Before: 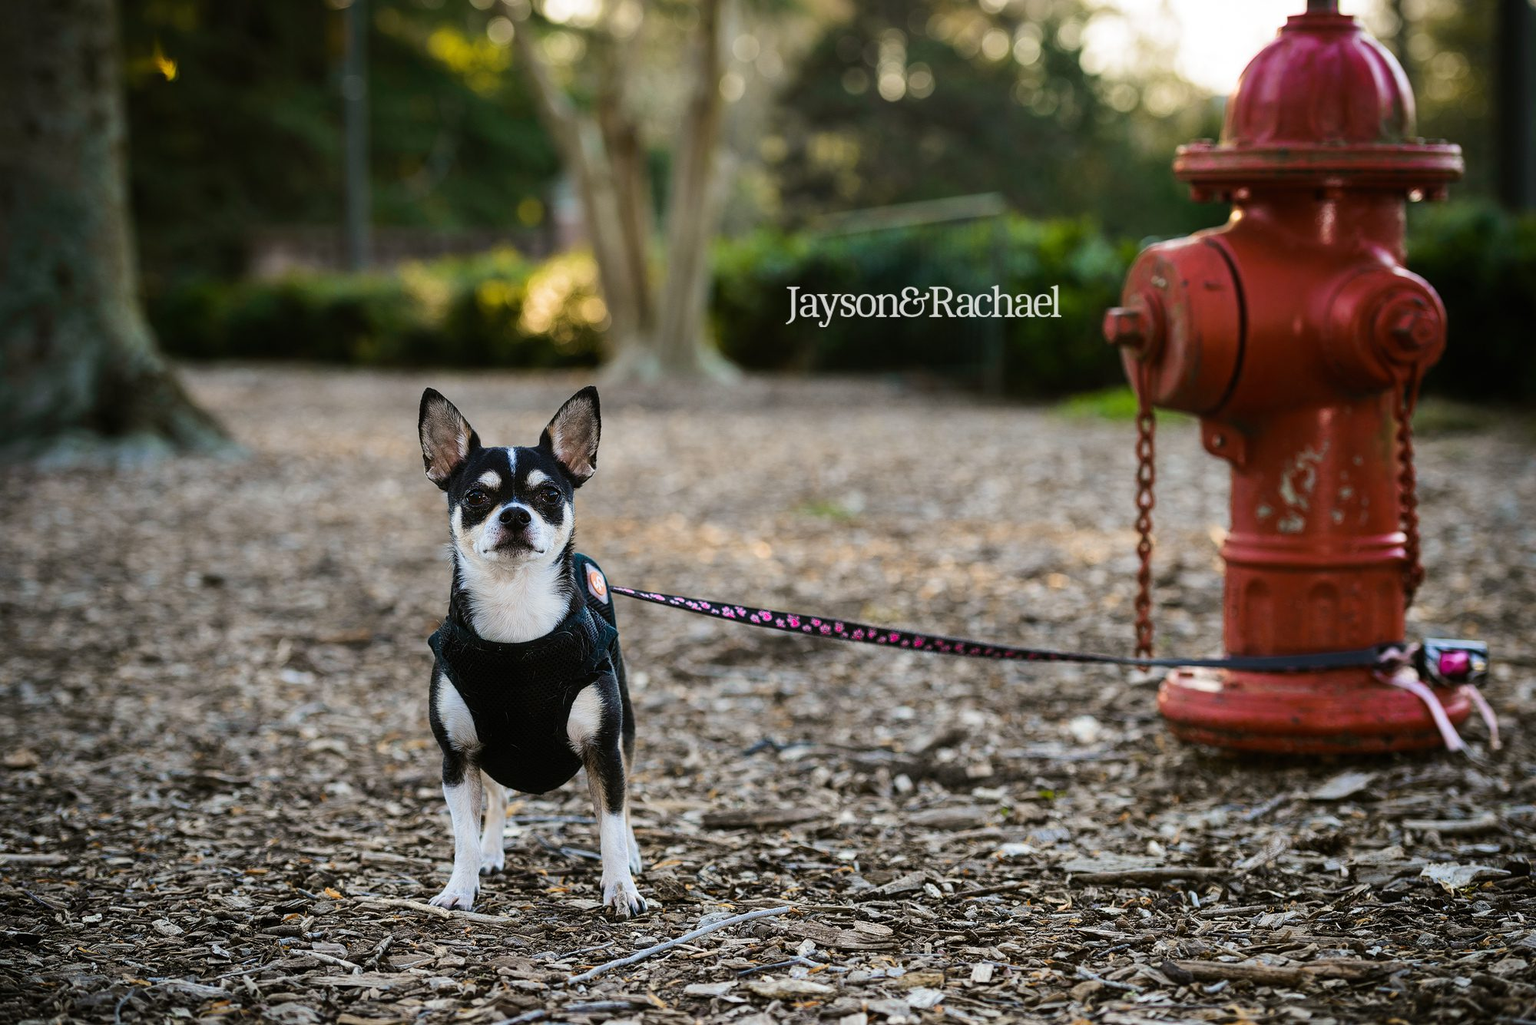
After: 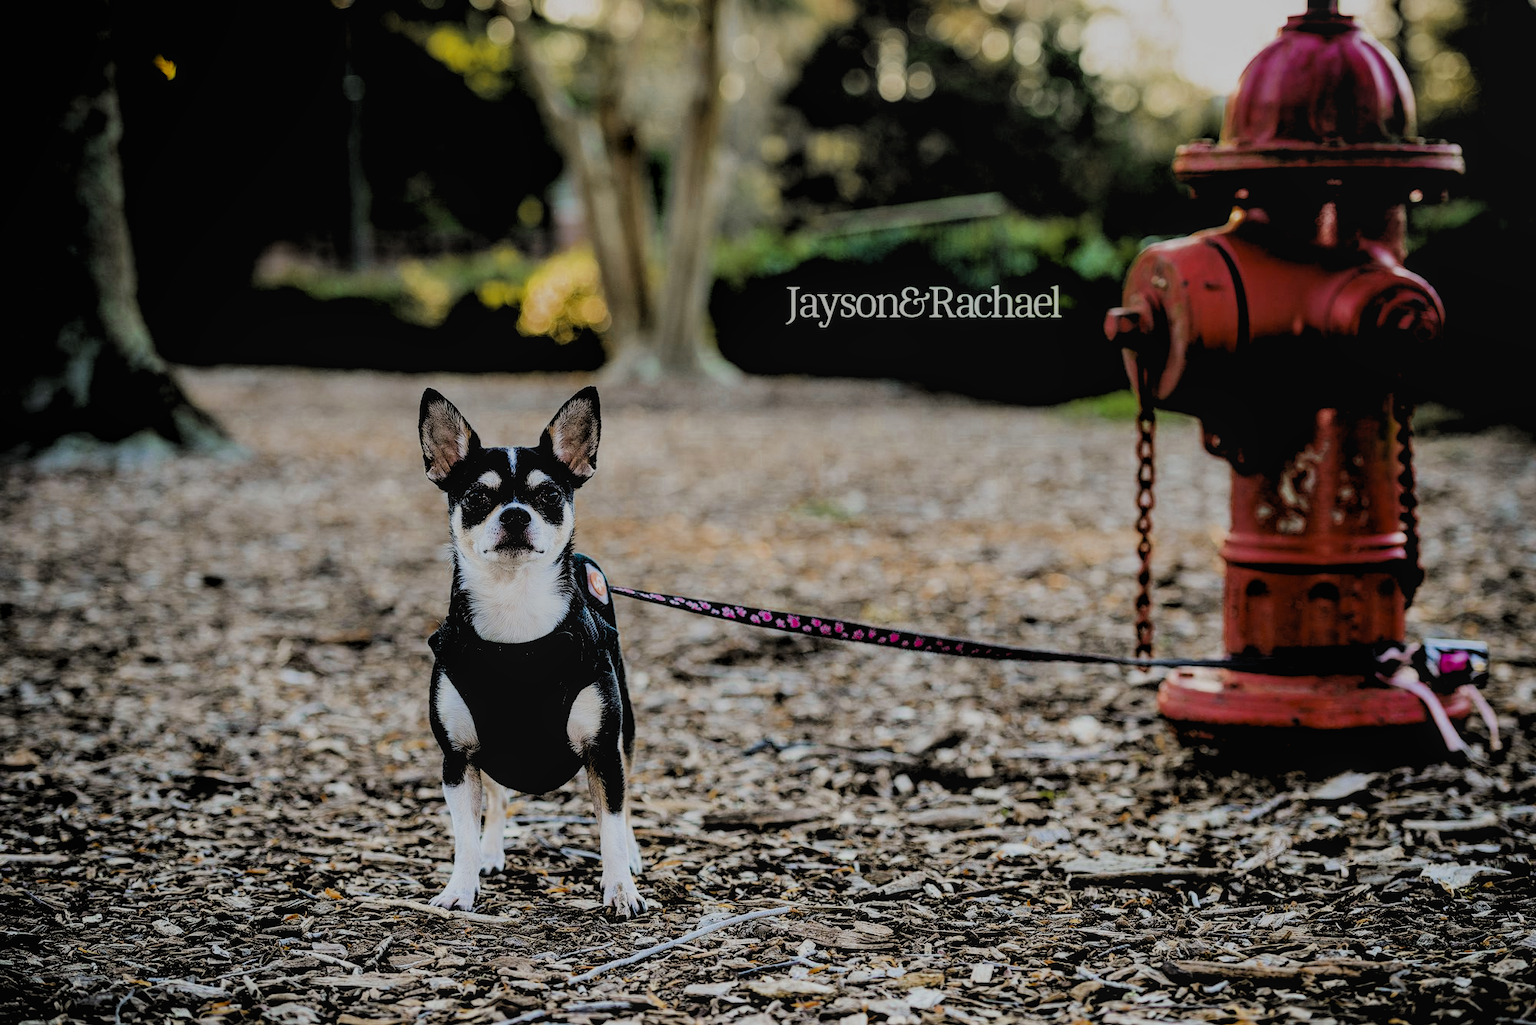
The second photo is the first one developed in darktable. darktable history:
color zones: curves: ch0 [(0.11, 0.396) (0.195, 0.36) (0.25, 0.5) (0.303, 0.412) (0.357, 0.544) (0.75, 0.5) (0.967, 0.328)]; ch1 [(0, 0.468) (0.112, 0.512) (0.202, 0.6) (0.25, 0.5) (0.307, 0.352) (0.357, 0.544) (0.75, 0.5) (0.963, 0.524)]
rgb levels: preserve colors sum RGB, levels [[0.038, 0.433, 0.934], [0, 0.5, 1], [0, 0.5, 1]]
graduated density: rotation 5.63°, offset 76.9
filmic rgb: black relative exposure -7.65 EV, white relative exposure 4.56 EV, hardness 3.61, contrast 1.05
tone equalizer: -8 EV -0.75 EV, -7 EV -0.7 EV, -6 EV -0.6 EV, -5 EV -0.4 EV, -3 EV 0.4 EV, -2 EV 0.6 EV, -1 EV 0.7 EV, +0 EV 0.75 EV, edges refinement/feathering 500, mask exposure compensation -1.57 EV, preserve details no
local contrast: detail 110%
